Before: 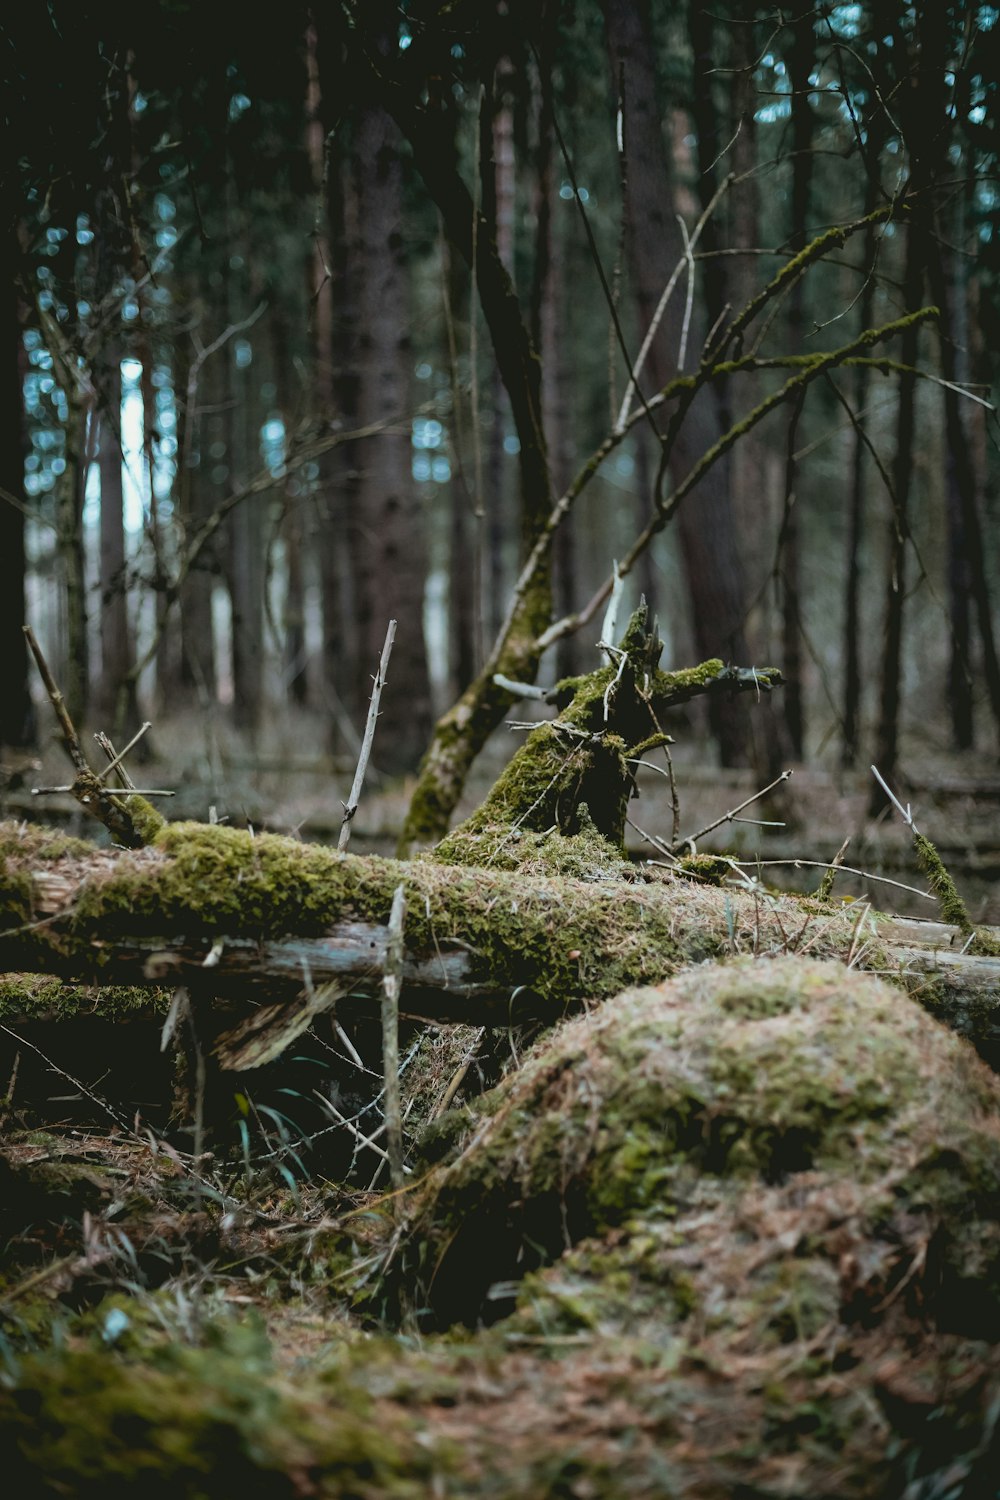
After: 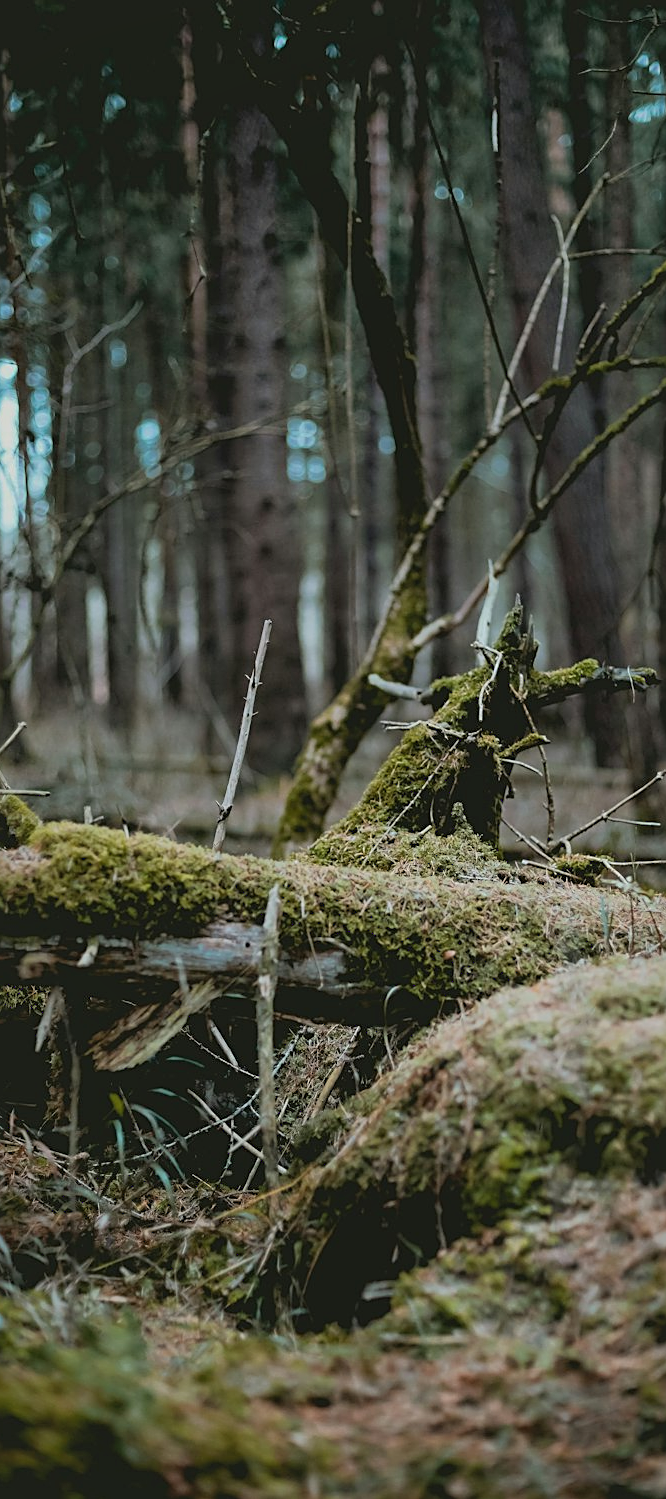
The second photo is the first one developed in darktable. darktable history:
crop and rotate: left 12.533%, right 20.785%
sharpen: on, module defaults
shadows and highlights: shadows 39.32, highlights -59.83
filmic rgb: black relative exposure -16 EV, white relative exposure 2.92 EV, hardness 10
